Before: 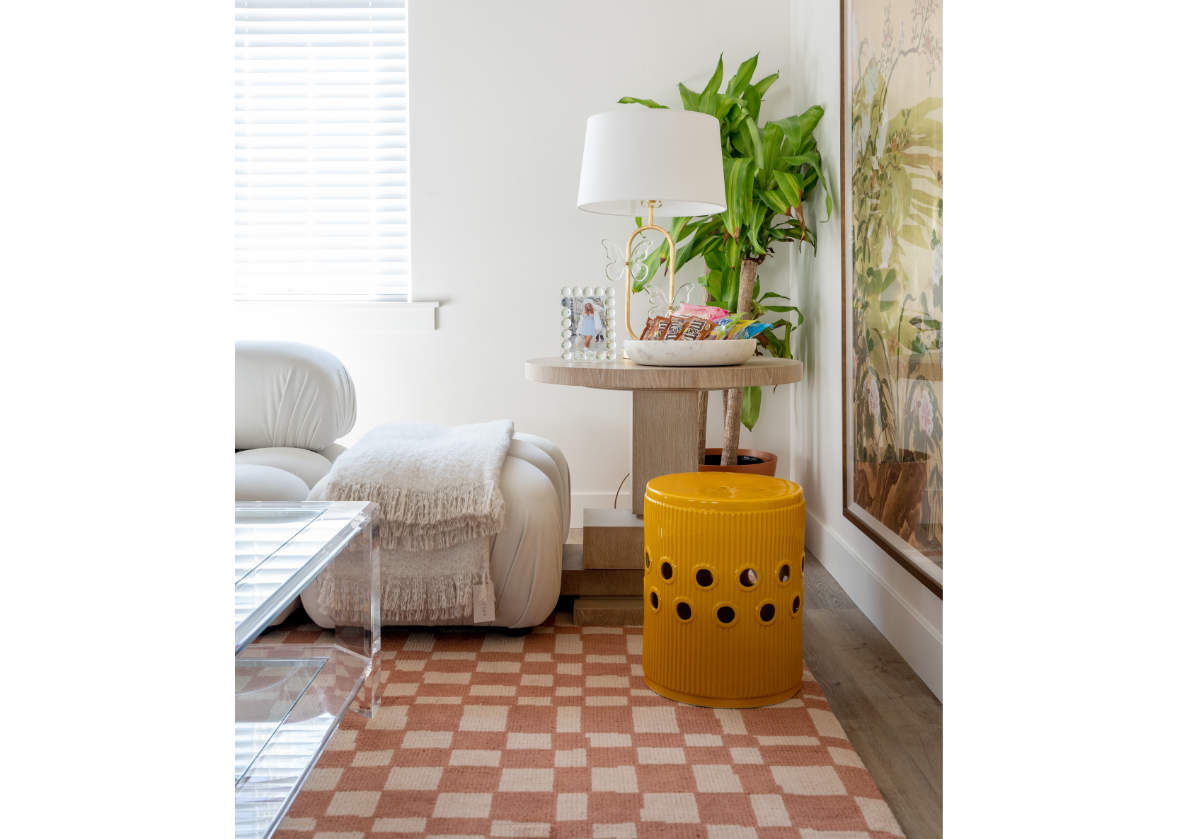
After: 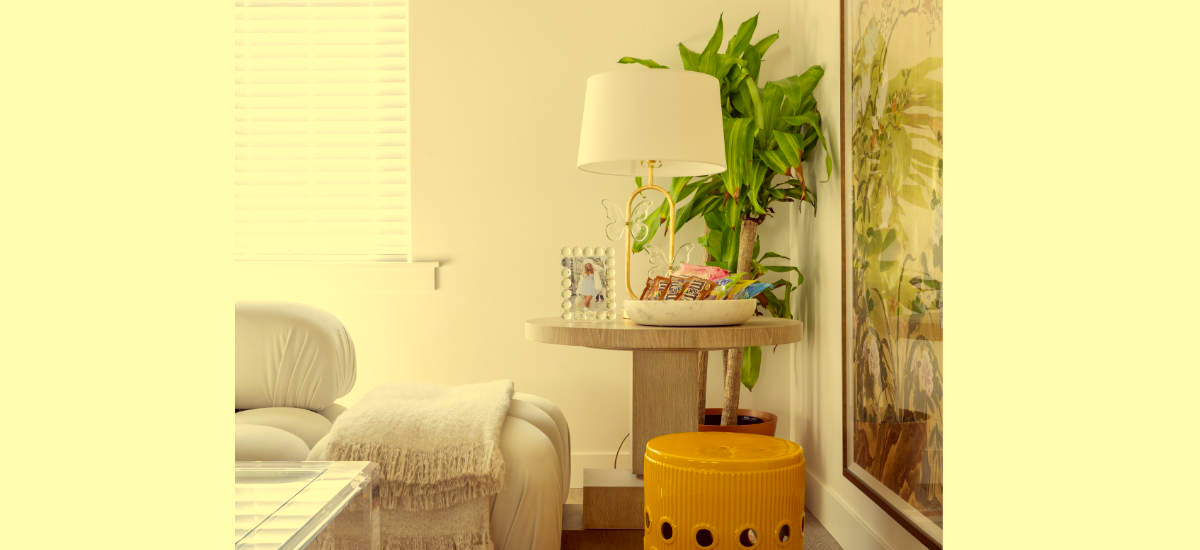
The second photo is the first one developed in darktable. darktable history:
color correction: highlights a* -0.482, highlights b* 40, shadows a* 9.8, shadows b* -0.161
crop and rotate: top 4.848%, bottom 29.503%
